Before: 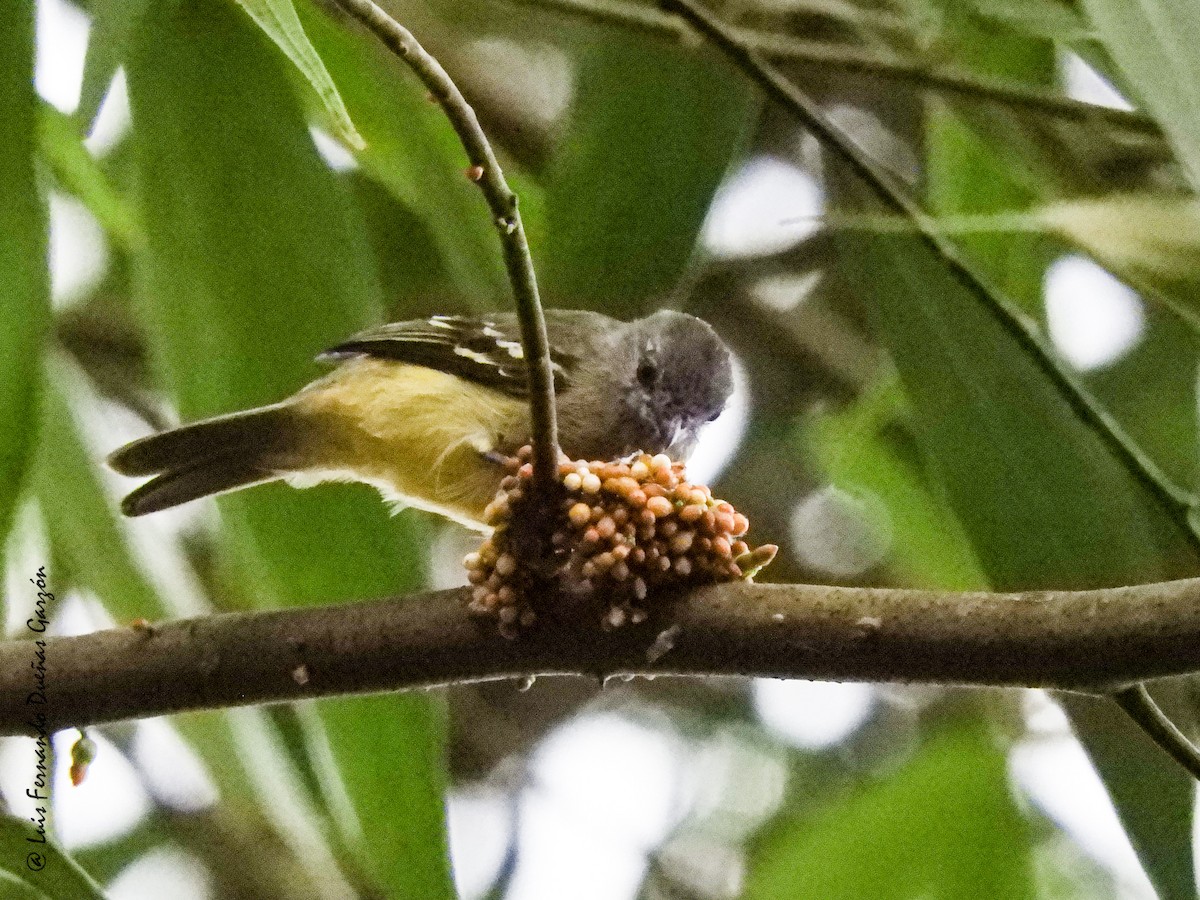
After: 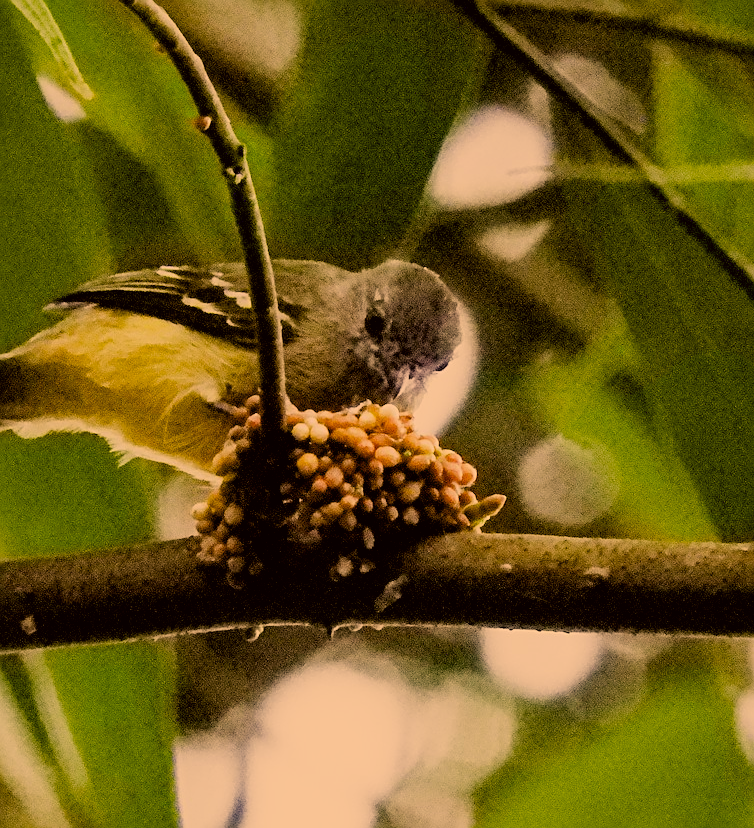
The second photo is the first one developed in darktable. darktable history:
crop and rotate: left 22.748%, top 5.638%, right 14.386%, bottom 2.348%
color correction: highlights a* 18.17, highlights b* 36.03, shadows a* 0.989, shadows b* 6.79, saturation 1.01
exposure: black level correction 0.009, exposure -0.167 EV, compensate highlight preservation false
sharpen: on, module defaults
filmic rgb: black relative exposure -7.65 EV, white relative exposure 4.56 EV, hardness 3.61
